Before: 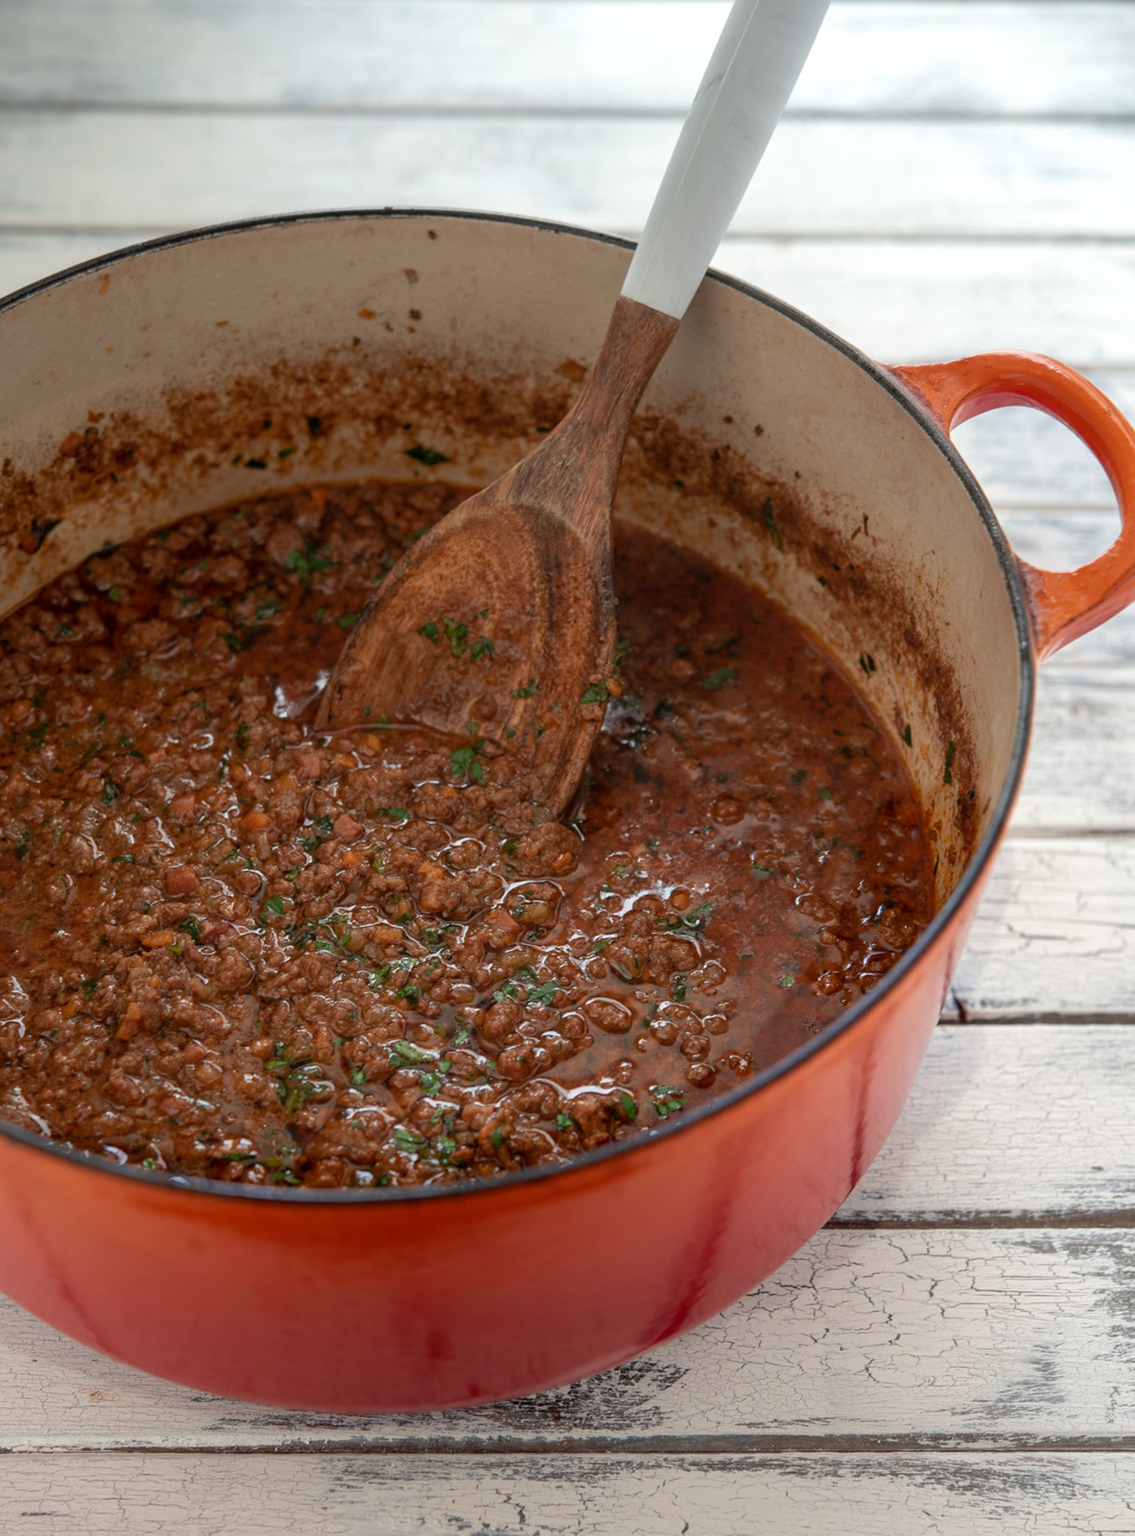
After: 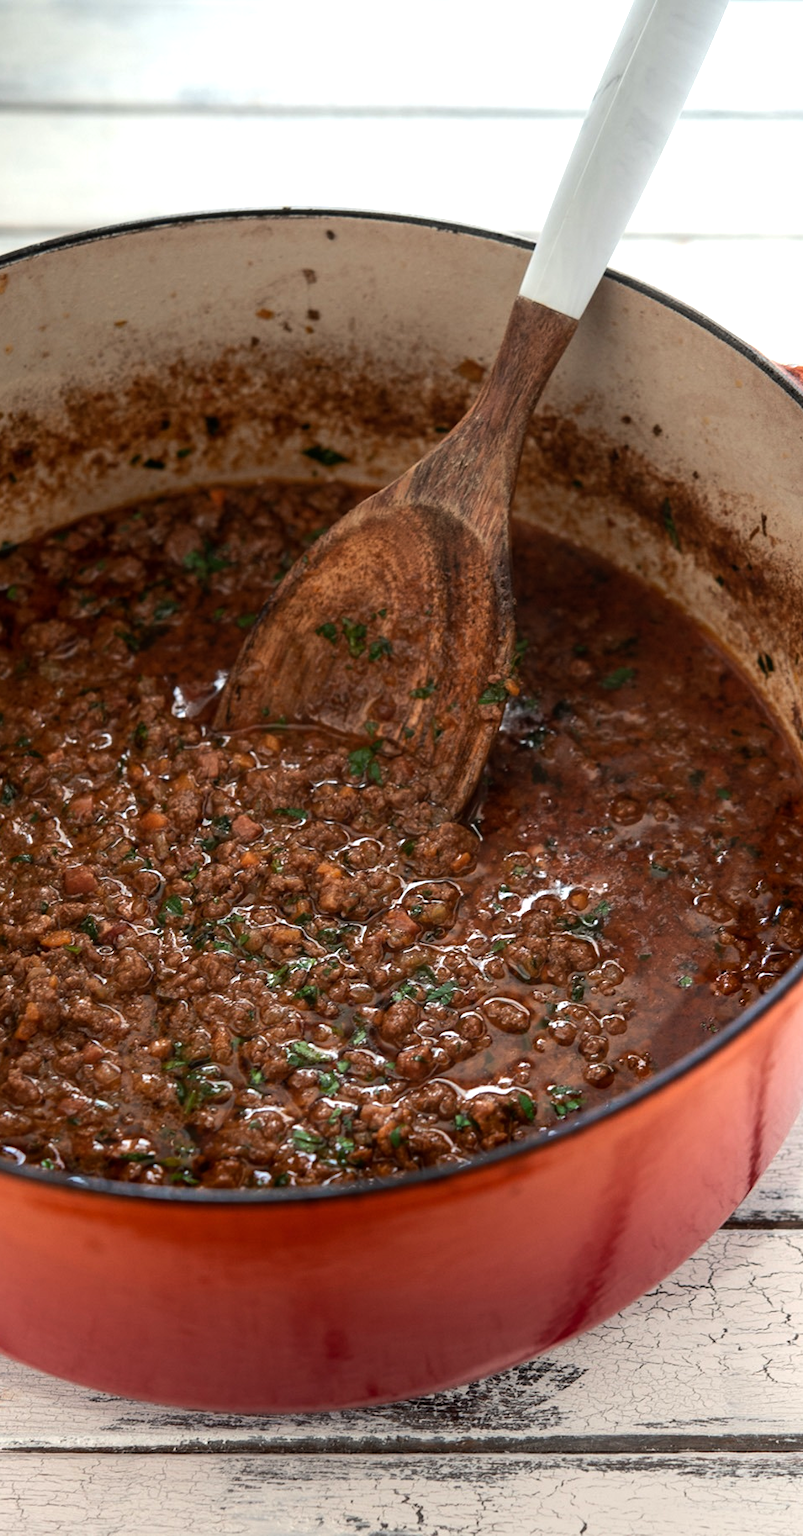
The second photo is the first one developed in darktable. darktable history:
crop and rotate: left 9.006%, right 20.179%
tone equalizer: -8 EV -0.737 EV, -7 EV -0.683 EV, -6 EV -0.606 EV, -5 EV -0.401 EV, -3 EV 0.402 EV, -2 EV 0.6 EV, -1 EV 0.7 EV, +0 EV 0.781 EV, edges refinement/feathering 500, mask exposure compensation -1.57 EV, preserve details no
